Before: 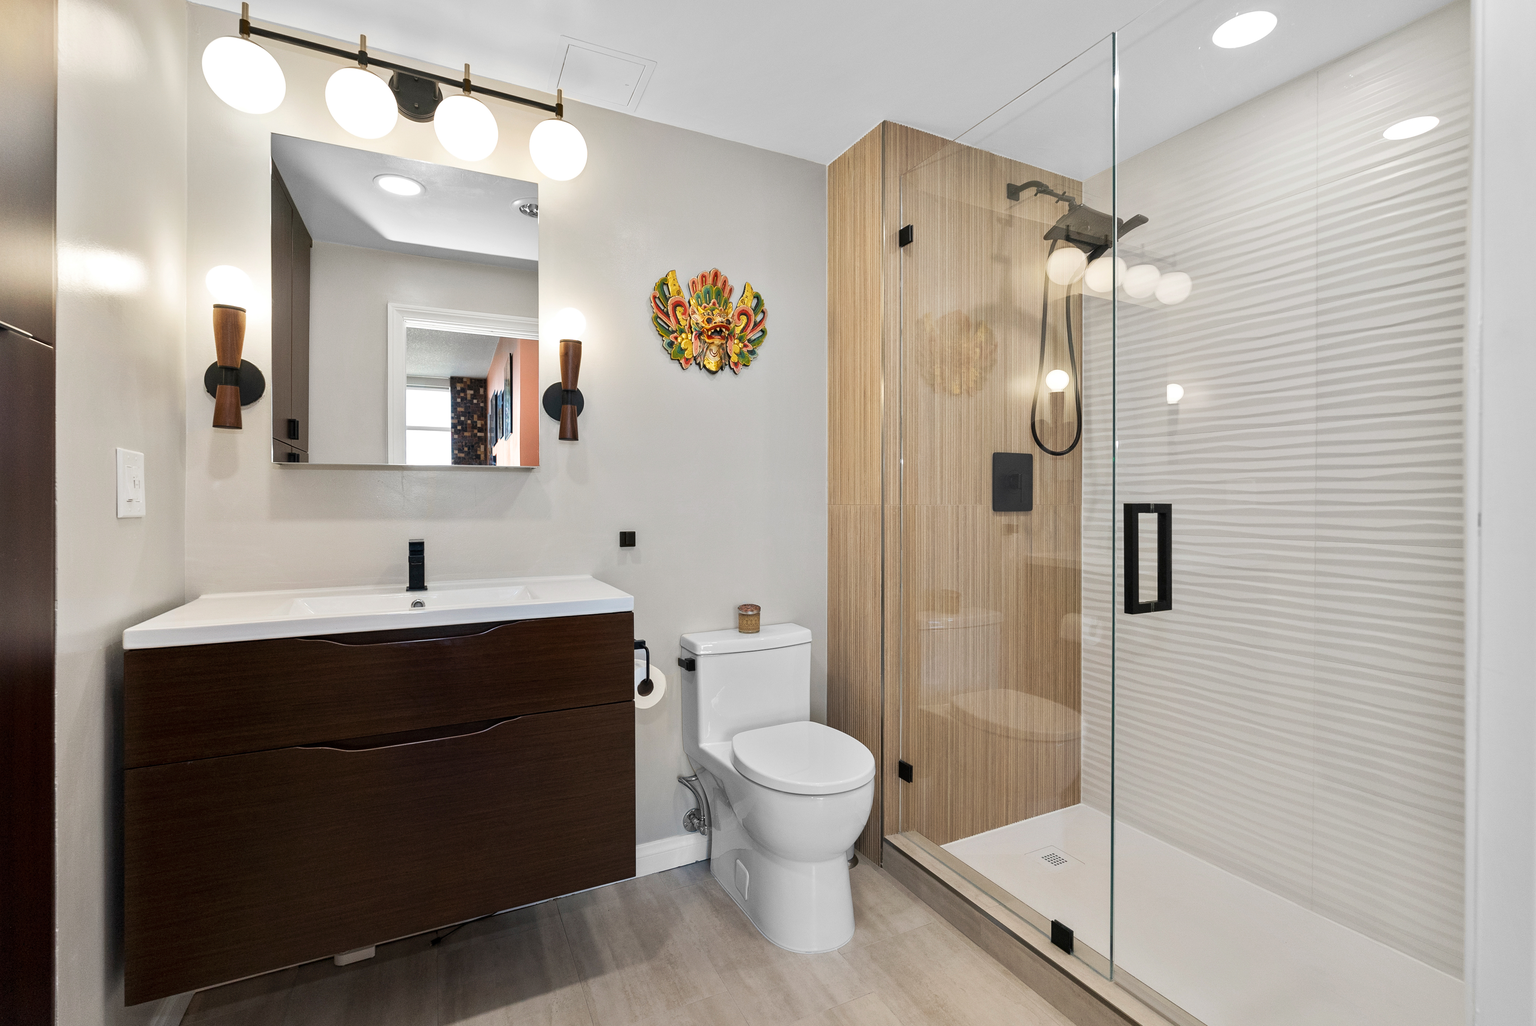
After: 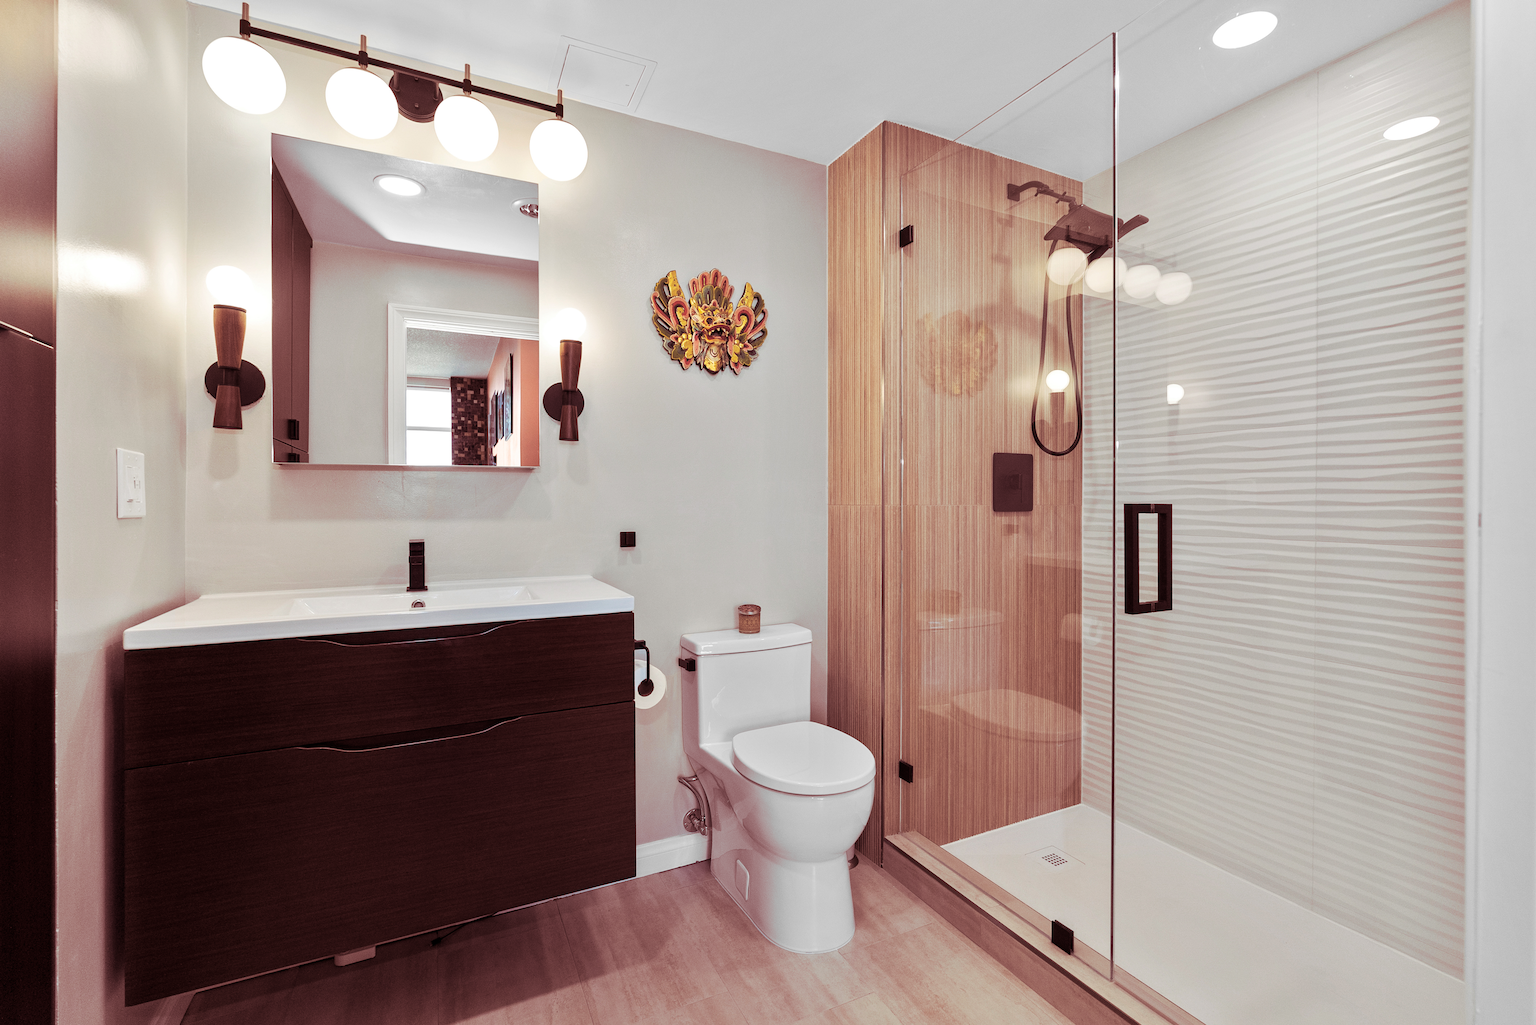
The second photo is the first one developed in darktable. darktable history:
base curve: preserve colors none
split-toning: highlights › hue 187.2°, highlights › saturation 0.83, balance -68.05, compress 56.43%
